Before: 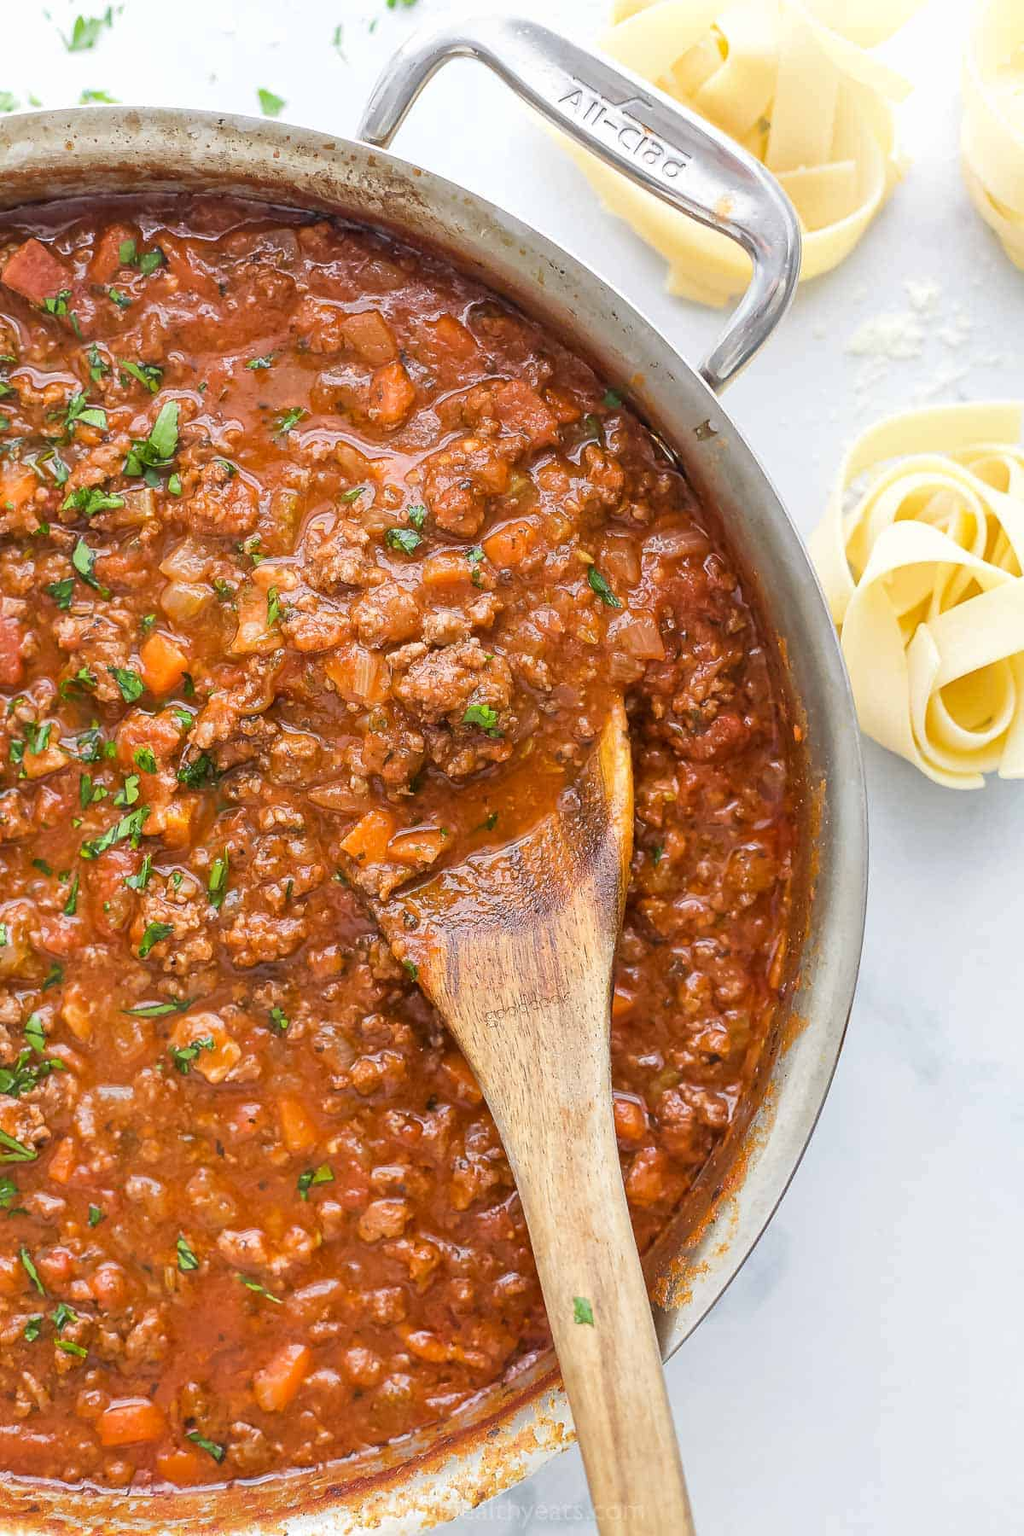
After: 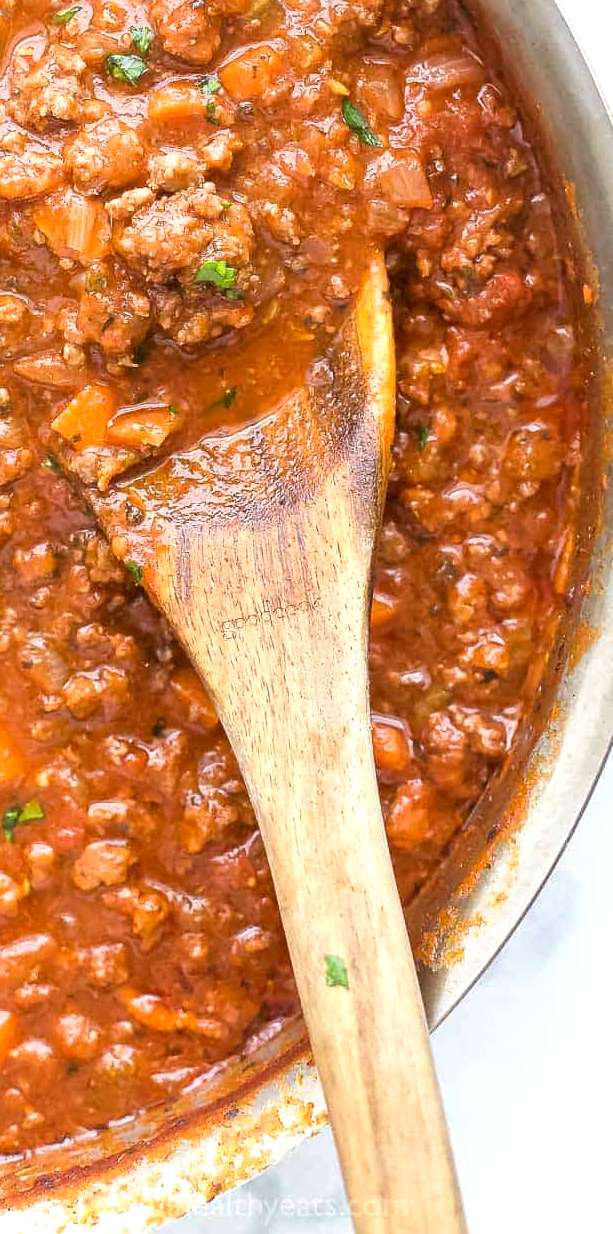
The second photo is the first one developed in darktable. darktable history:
exposure: black level correction 0.001, exposure 0.498 EV, compensate exposure bias true, compensate highlight preservation false
crop and rotate: left 28.977%, top 31.423%, right 19.861%
